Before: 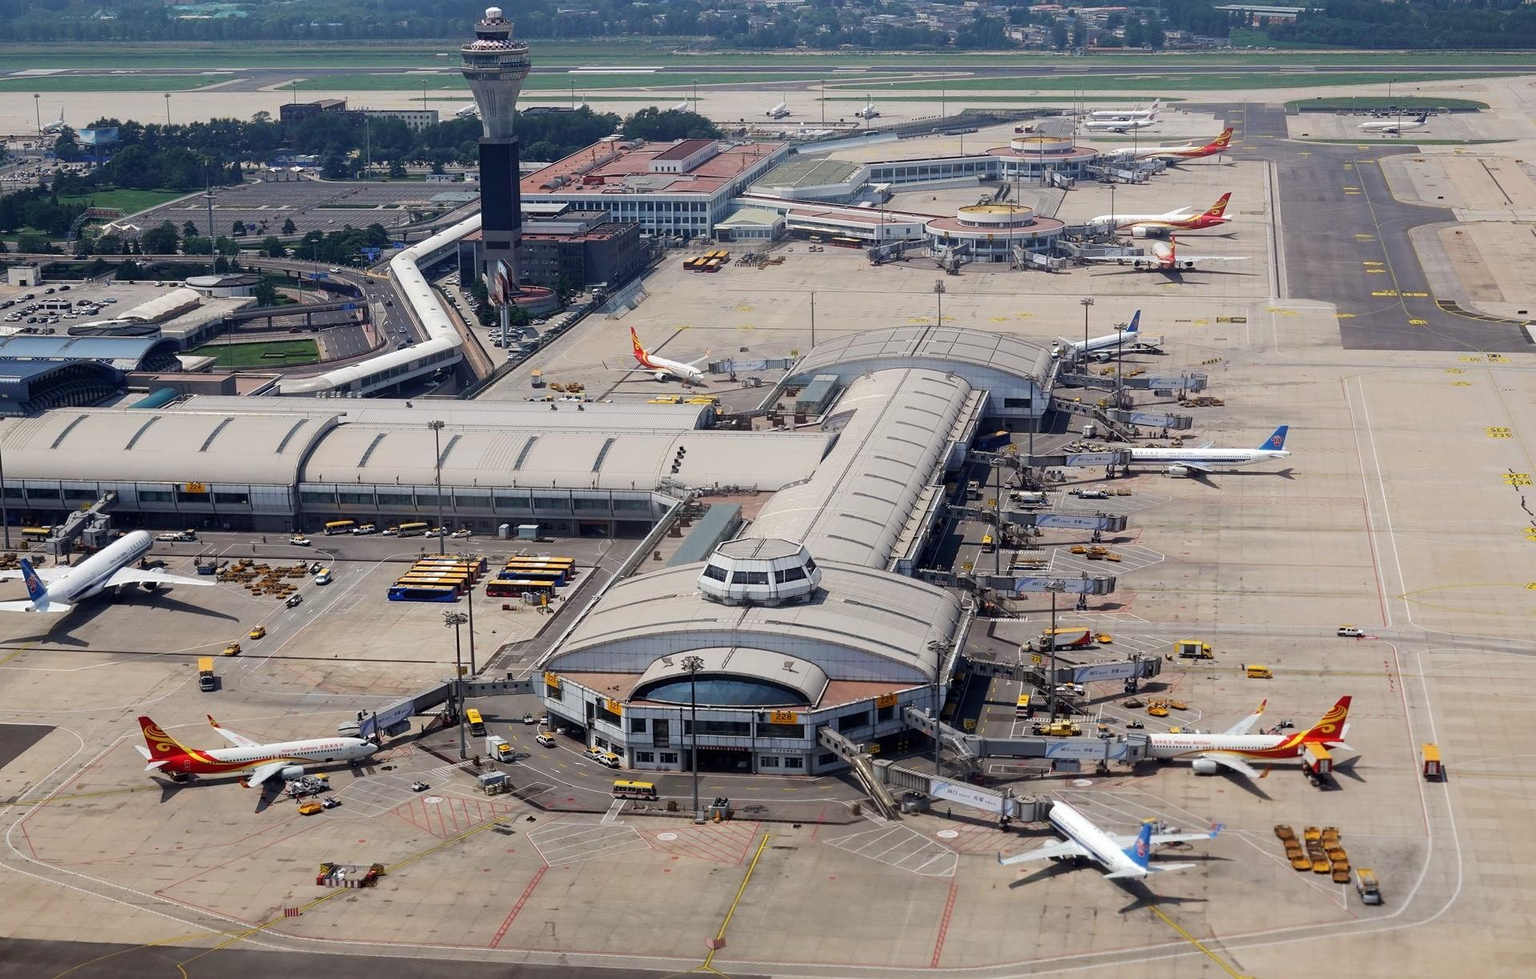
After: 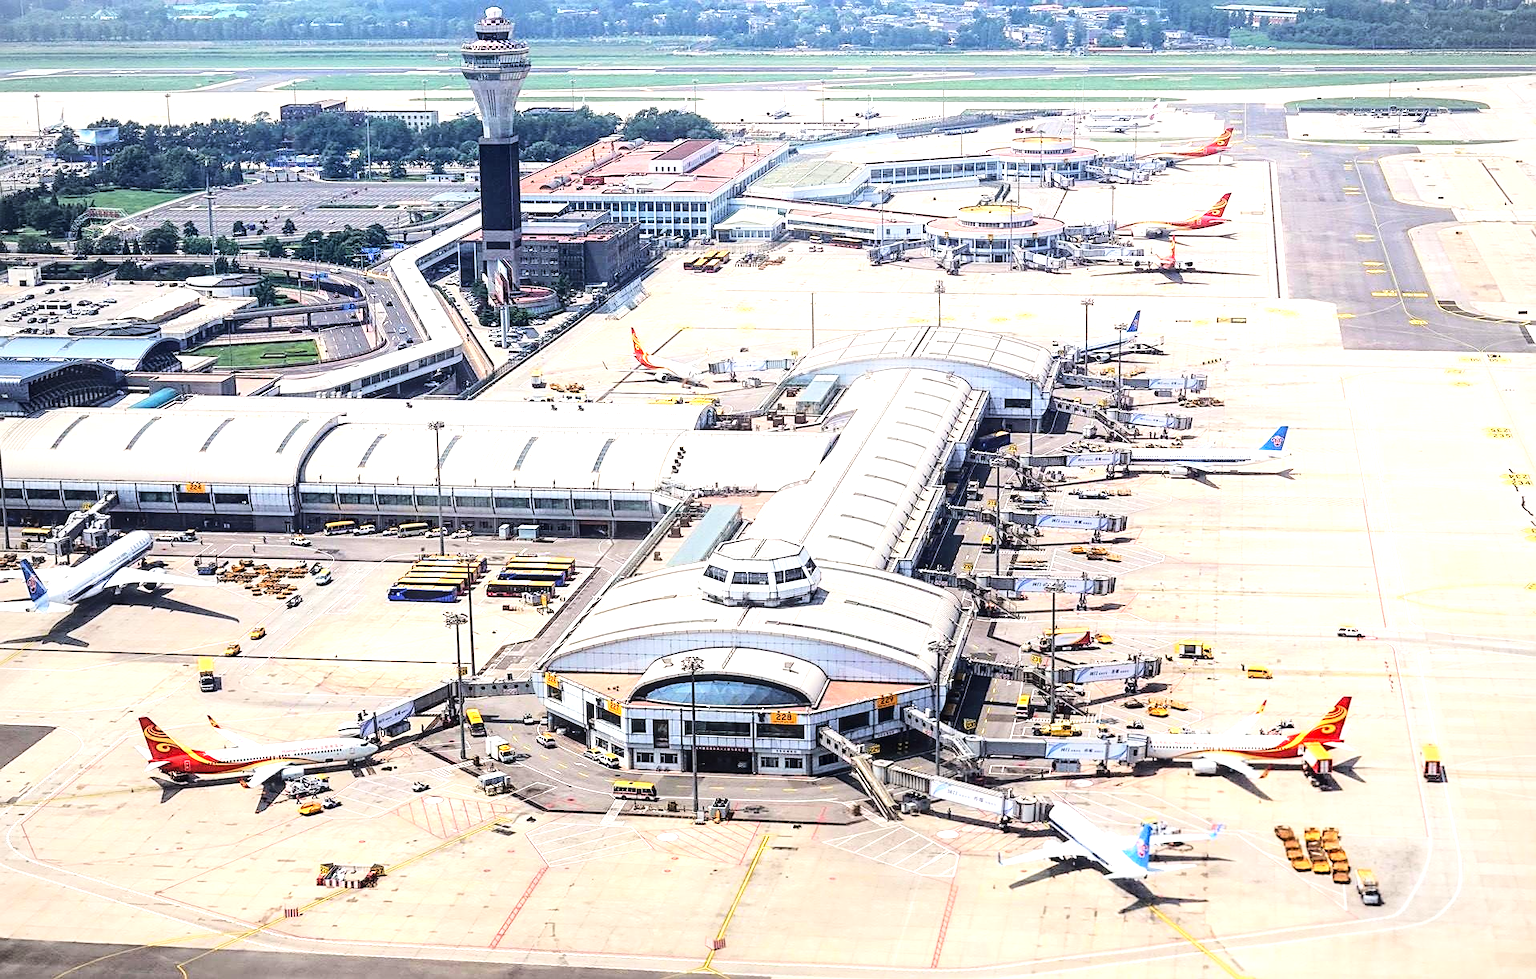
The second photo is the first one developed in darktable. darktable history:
exposure: black level correction 0, exposure 1.447 EV, compensate highlight preservation false
vignetting: fall-off radius 61.01%, brightness -0.209
local contrast: detail 130%
base curve: curves: ch0 [(0, 0) (0.036, 0.025) (0.121, 0.166) (0.206, 0.329) (0.605, 0.79) (1, 1)]
sharpen: on, module defaults
